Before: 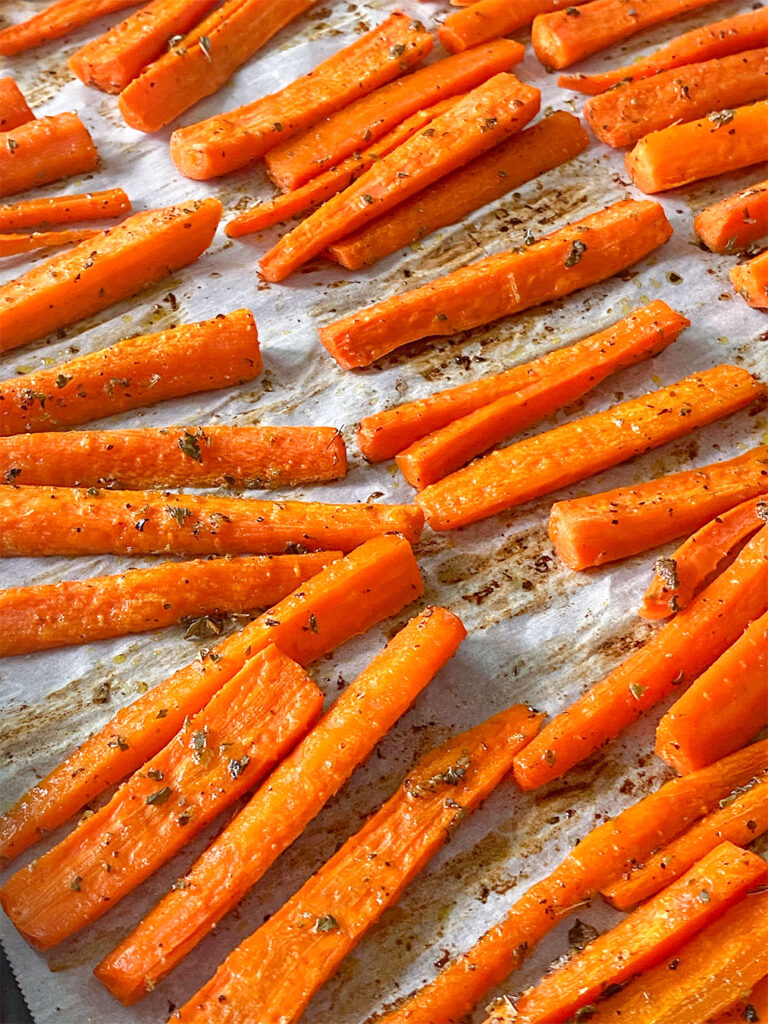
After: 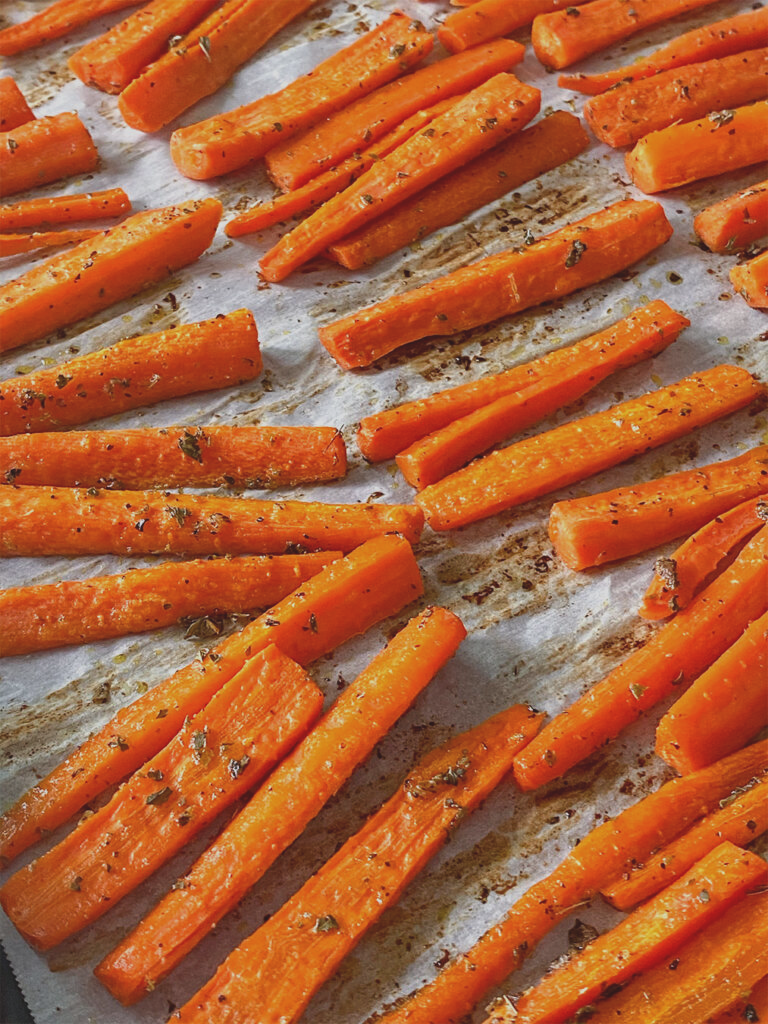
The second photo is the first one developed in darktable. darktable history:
exposure: black level correction -0.015, exposure -0.519 EV, compensate highlight preservation false
